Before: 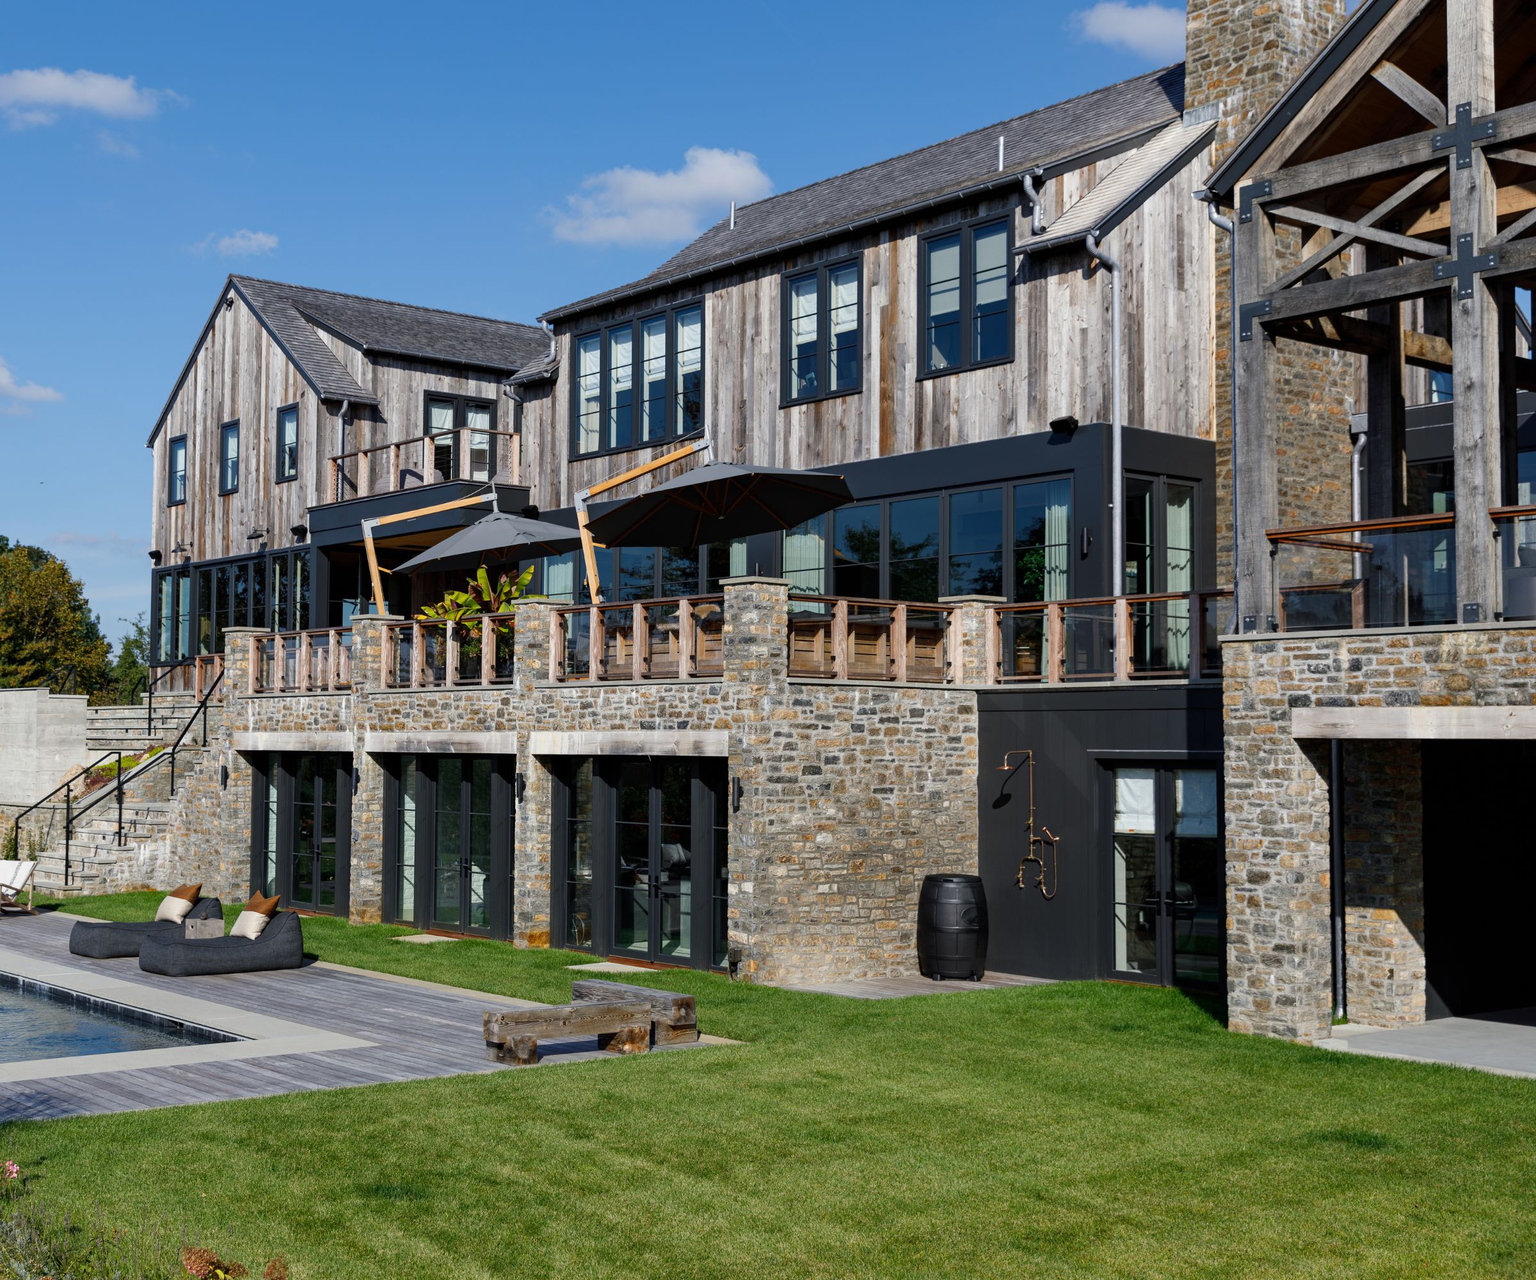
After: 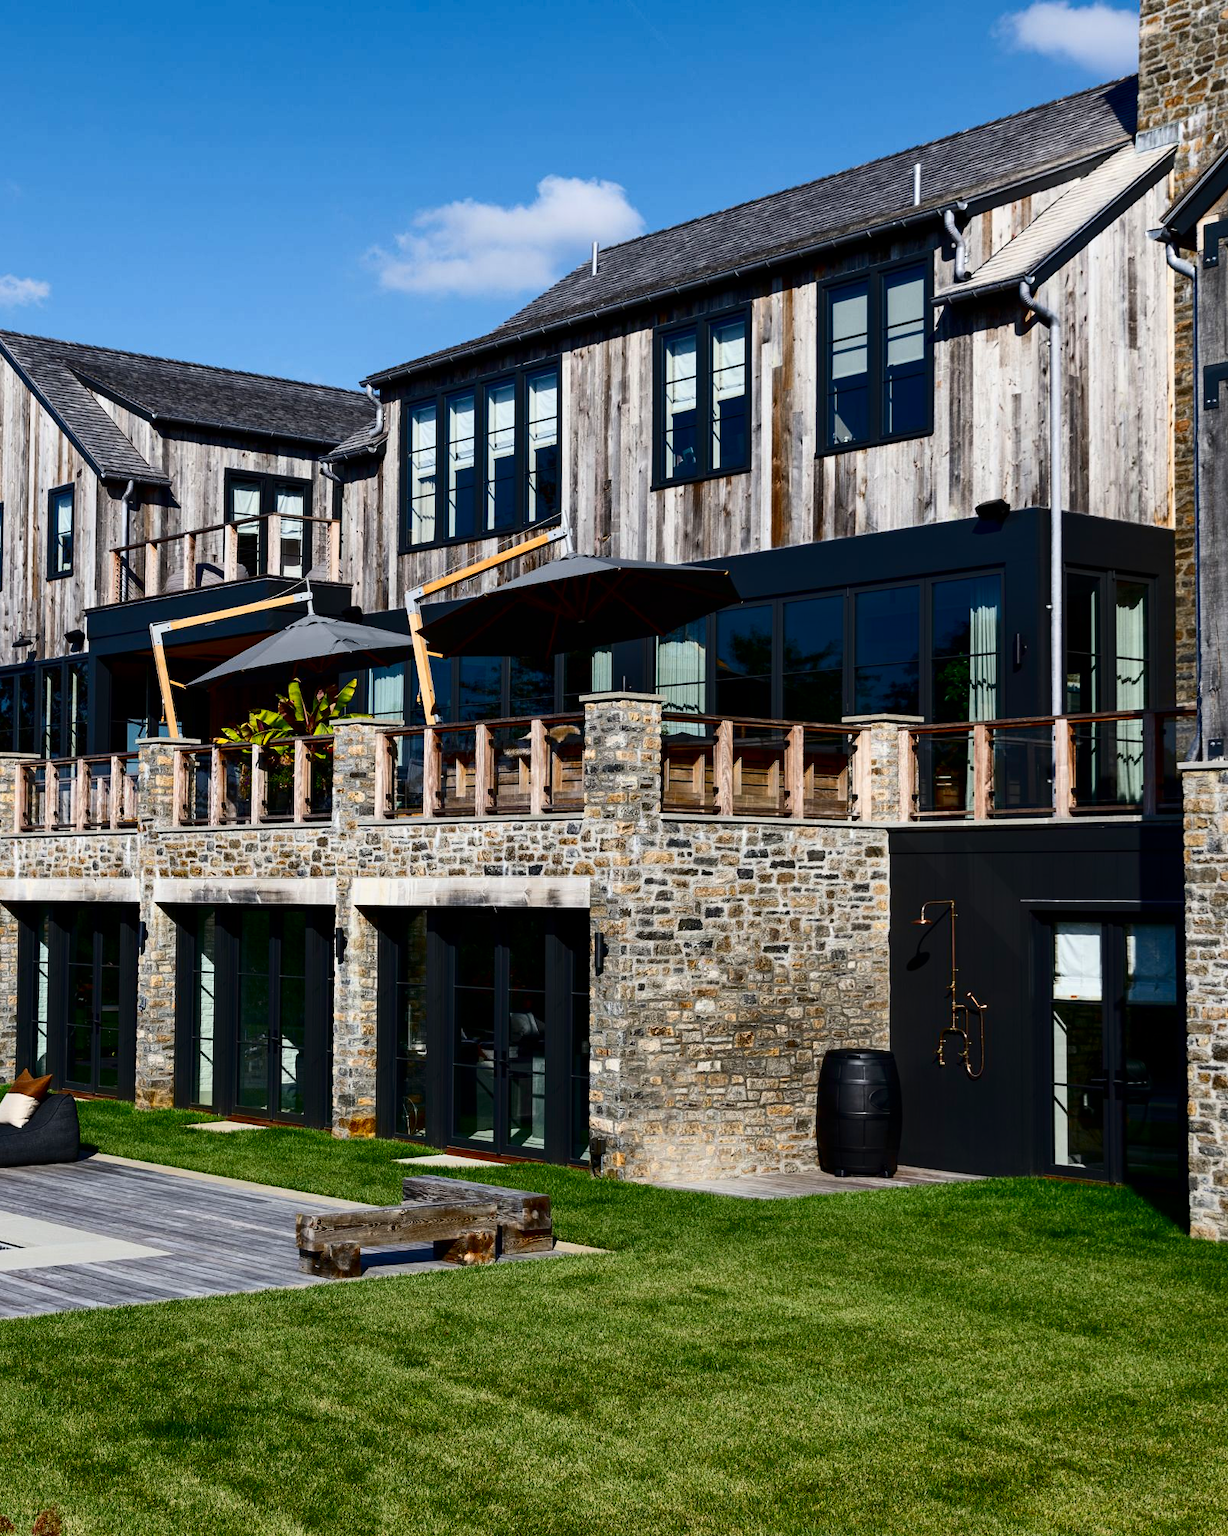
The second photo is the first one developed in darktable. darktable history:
crop: left 15.419%, right 17.914%
contrast brightness saturation: contrast 0.32, brightness -0.08, saturation 0.17
